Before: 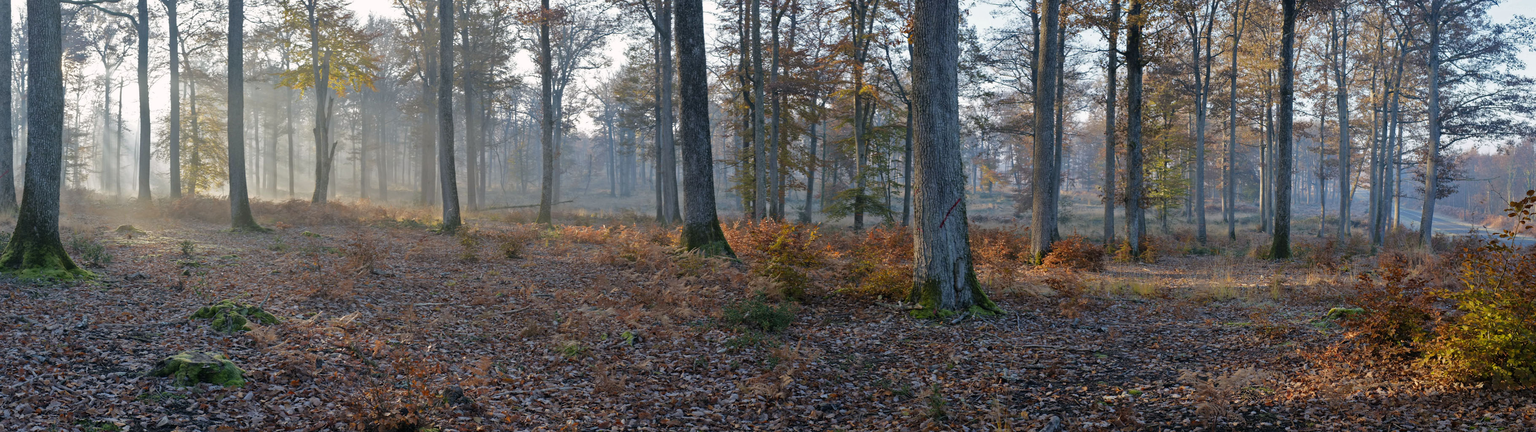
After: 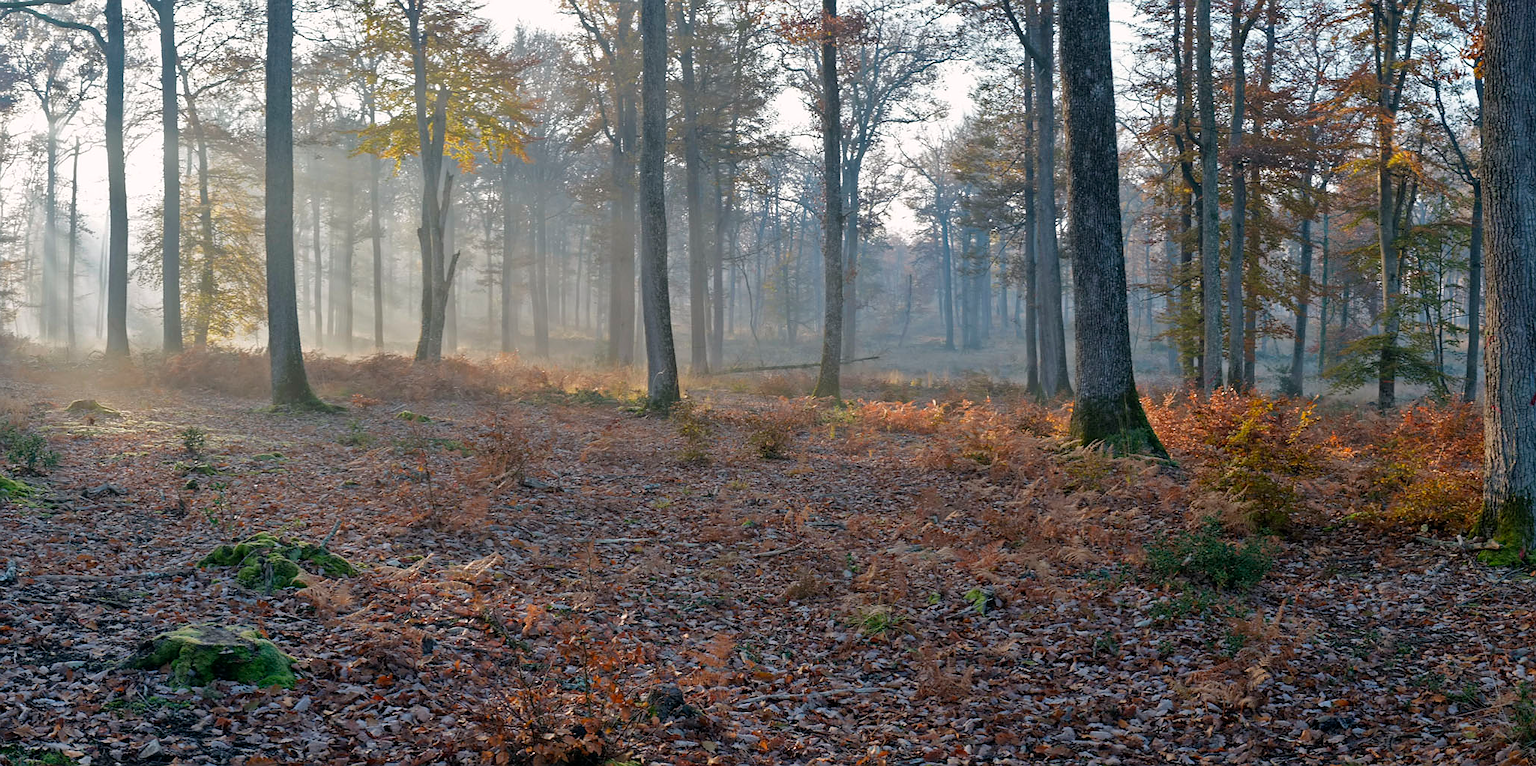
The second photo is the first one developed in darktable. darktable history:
crop: left 5.114%, right 38.589%
sharpen: radius 0.969, amount 0.604
